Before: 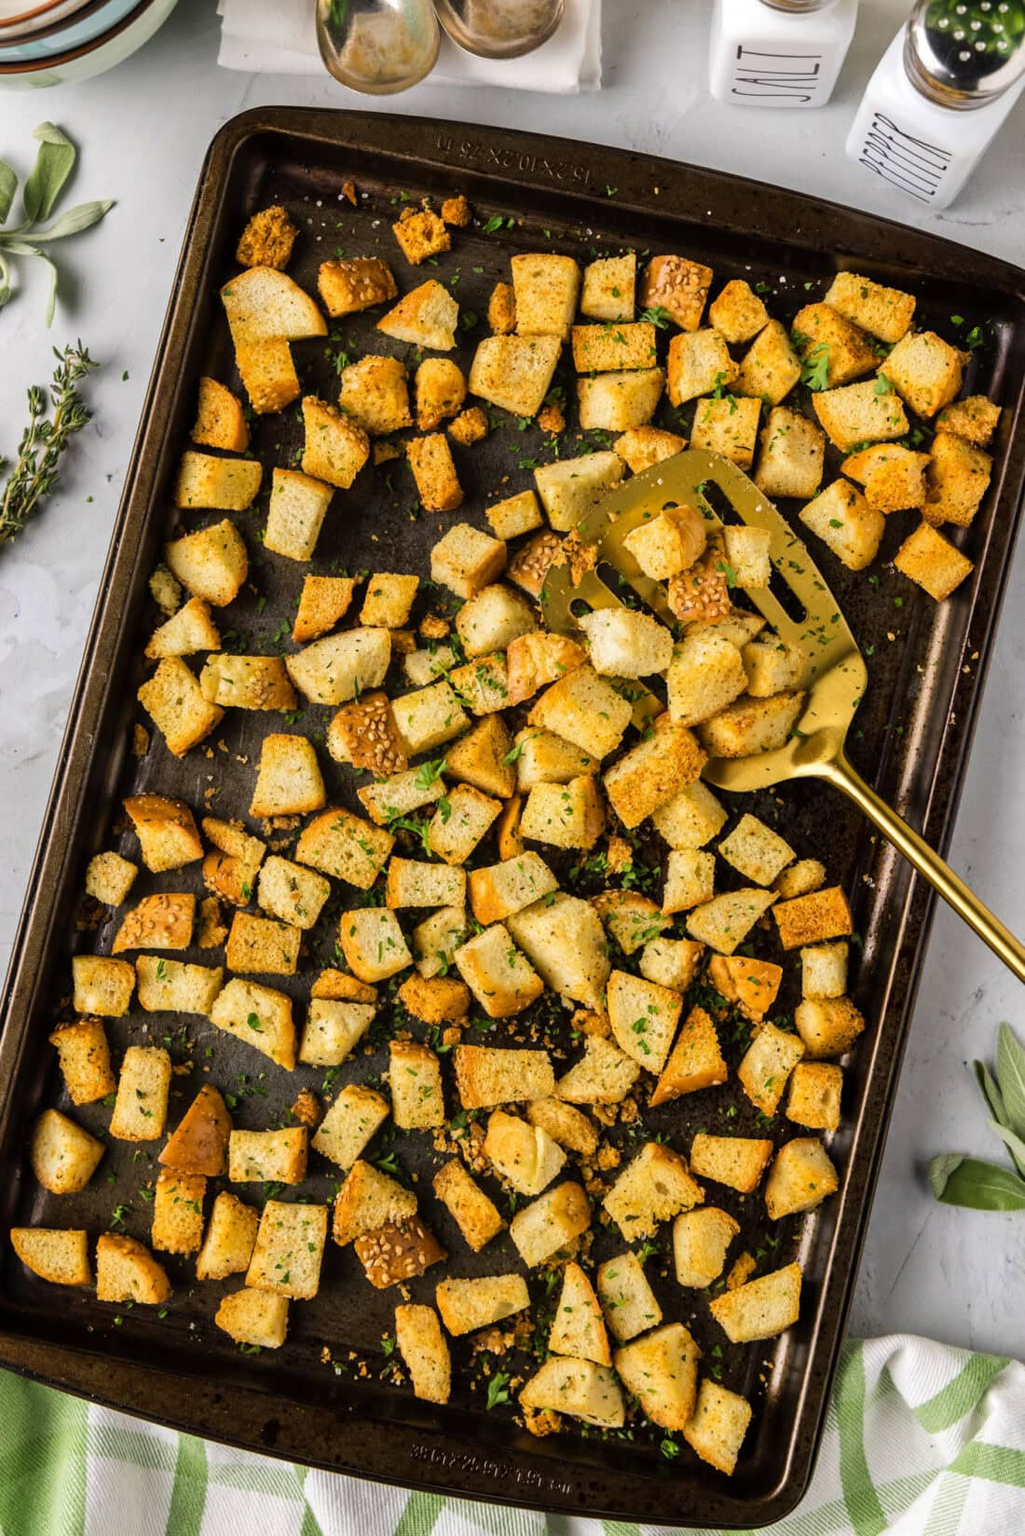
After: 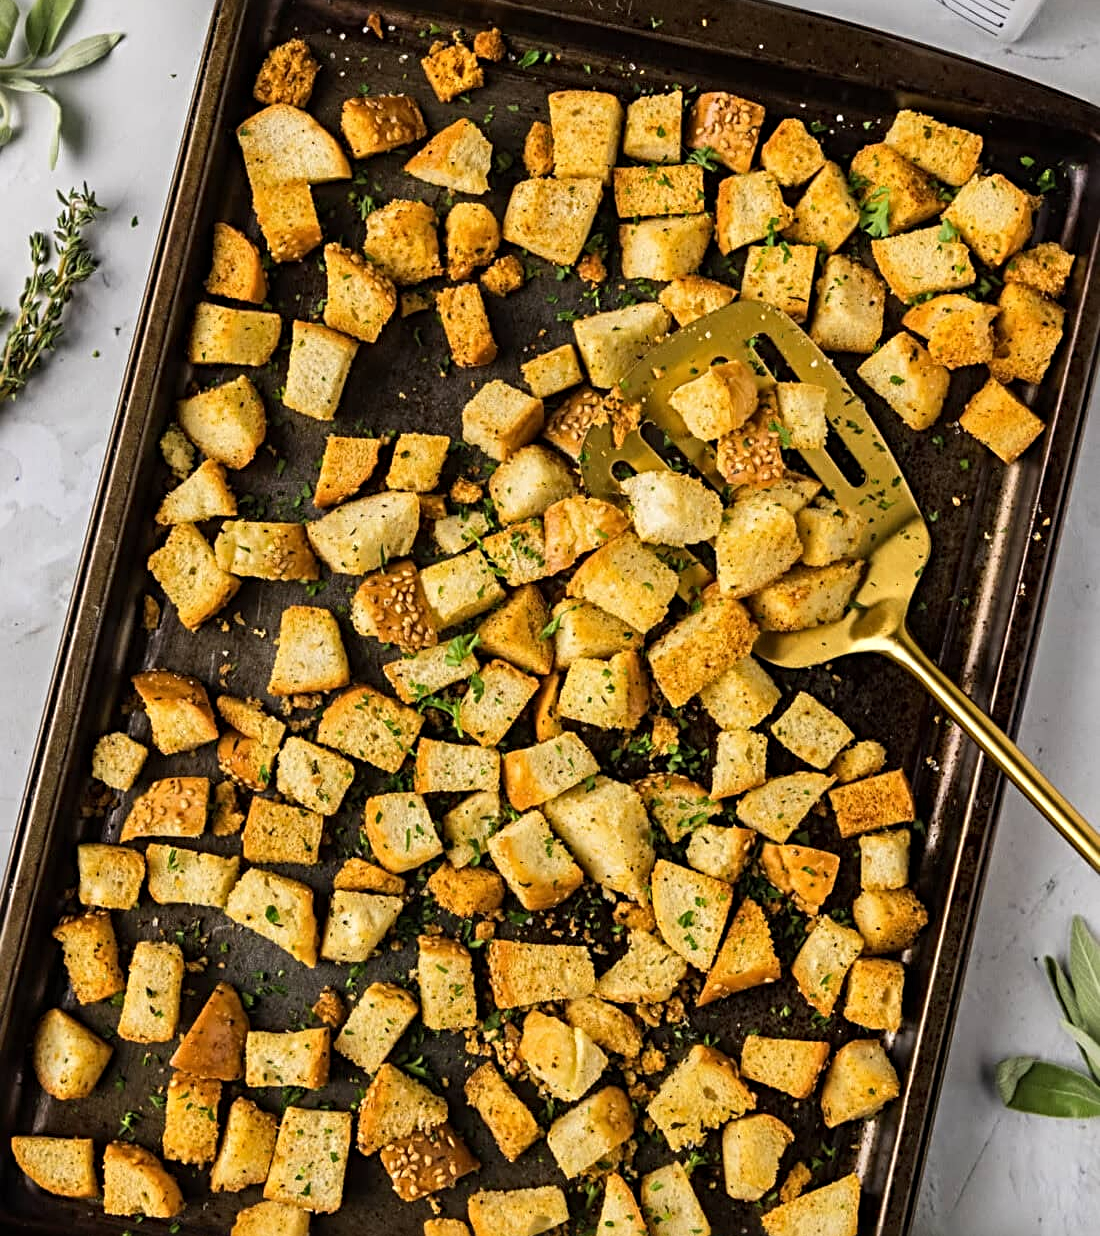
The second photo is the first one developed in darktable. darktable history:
crop: top 11.038%, bottom 13.962%
sharpen: radius 4
